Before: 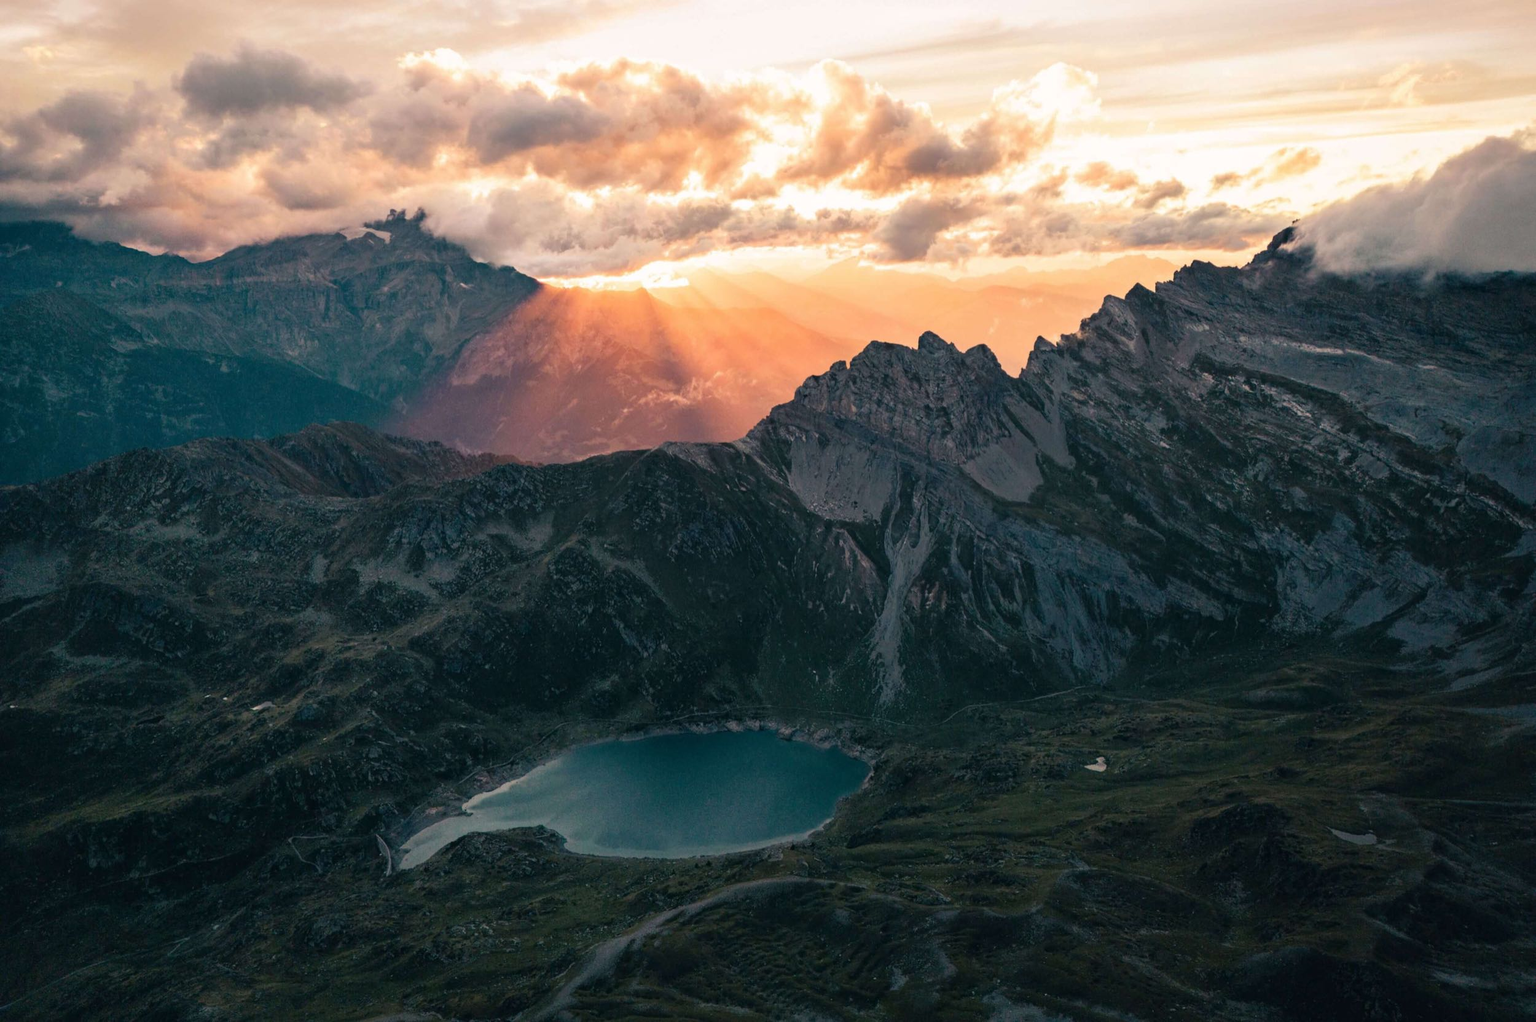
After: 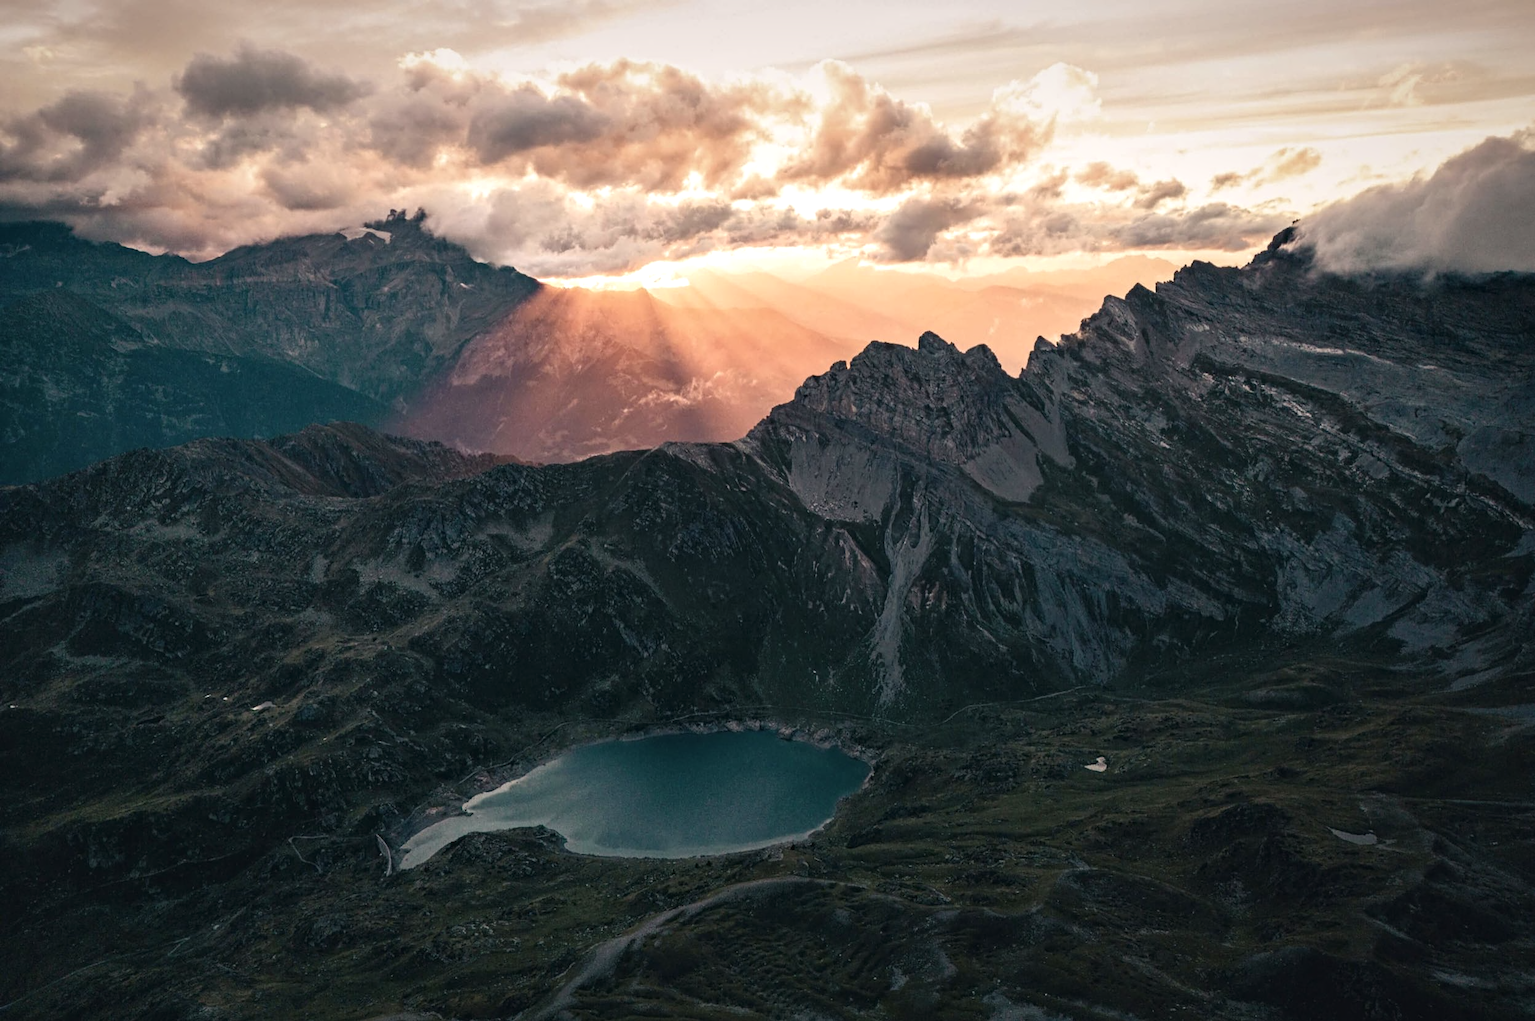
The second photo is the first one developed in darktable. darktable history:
color correction: saturation 0.8
color balance rgb: shadows lift › chroma 1%, shadows lift › hue 28.8°, power › hue 60°, highlights gain › chroma 1%, highlights gain › hue 60°, global offset › luminance 0.25%, perceptual saturation grading › highlights -20%, perceptual saturation grading › shadows 20%, perceptual brilliance grading › highlights 5%, perceptual brilliance grading › shadows -10%, global vibrance 19.67%
vignetting: fall-off start 97.52%, fall-off radius 100%, brightness -0.574, saturation 0, center (-0.027, 0.404), width/height ratio 1.368, unbound false
contrast equalizer: octaves 7, y [[0.509, 0.514, 0.523, 0.542, 0.578, 0.603], [0.5 ×6], [0.509, 0.514, 0.523, 0.542, 0.578, 0.603], [0.001, 0.002, 0.003, 0.005, 0.01, 0.013], [0.001, 0.002, 0.003, 0.005, 0.01, 0.013]]
